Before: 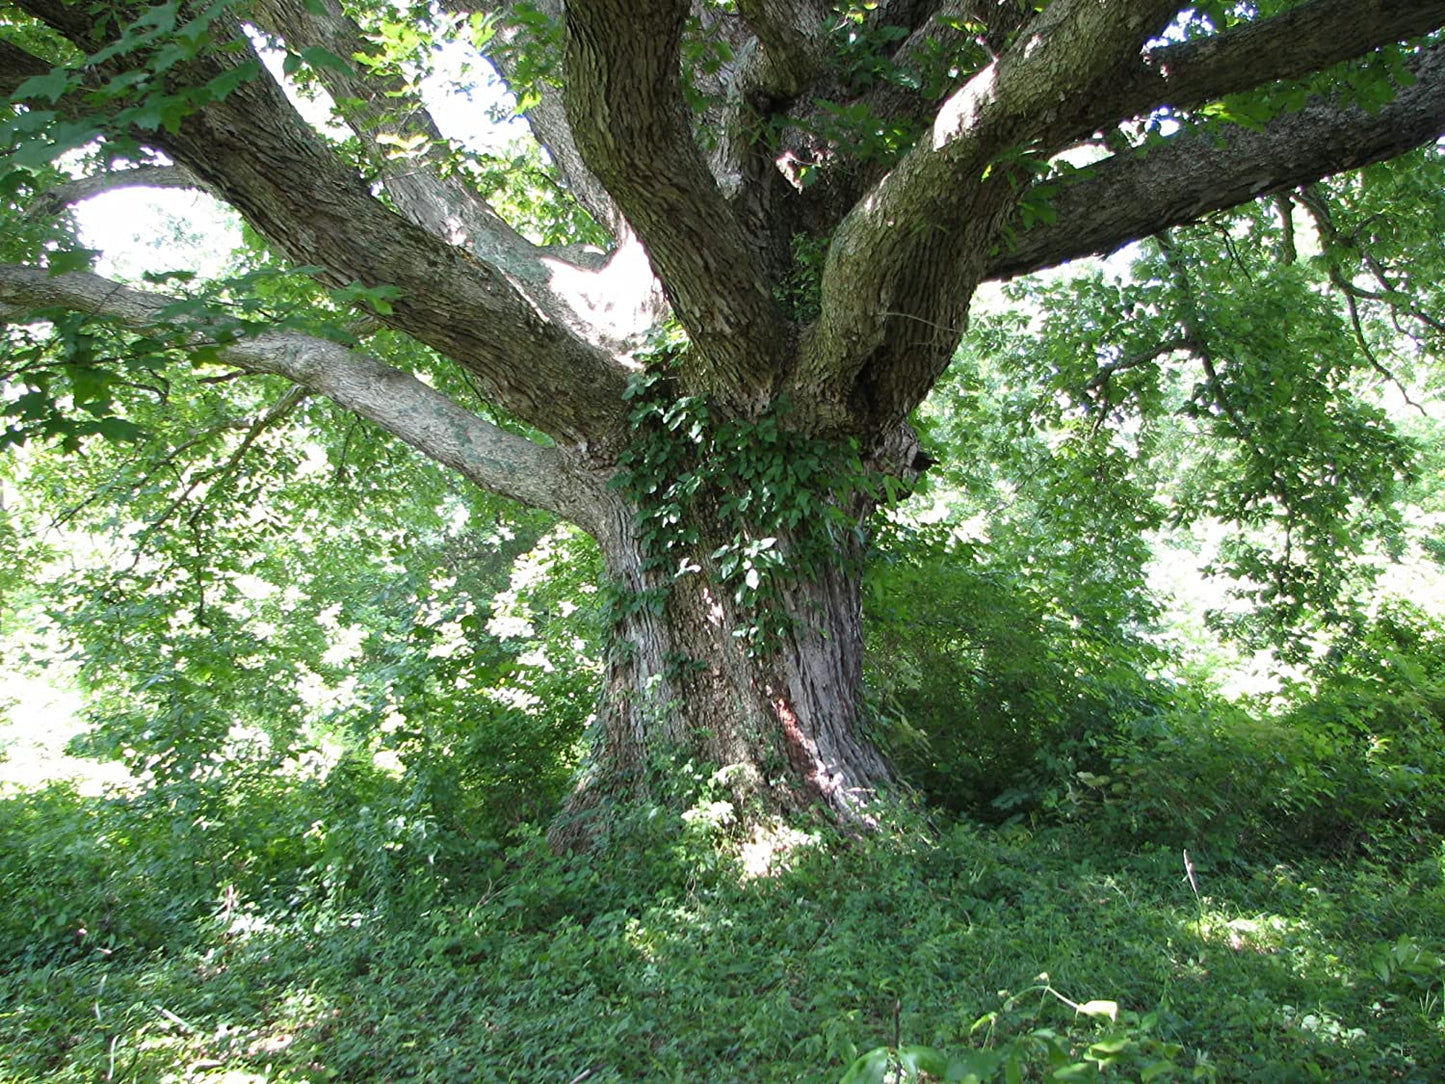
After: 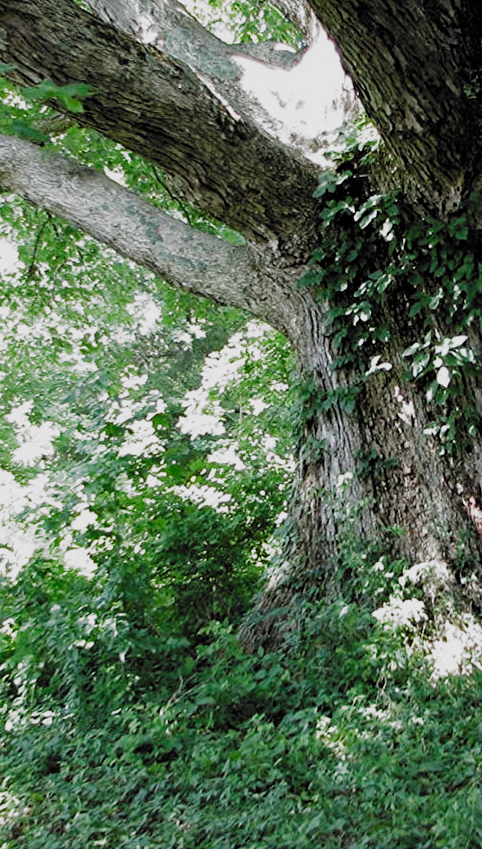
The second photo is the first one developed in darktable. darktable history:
crop and rotate: left 21.384%, top 18.642%, right 45.197%, bottom 2.966%
color zones: curves: ch1 [(0.113, 0.438) (0.75, 0.5)]; ch2 [(0.12, 0.526) (0.75, 0.5)]
filmic rgb: black relative exposure -5.06 EV, white relative exposure 3.19 EV, hardness 3.48, contrast 1.185, highlights saturation mix -30.78%, add noise in highlights 0.001, preserve chrominance no, color science v3 (2019), use custom middle-gray values true, contrast in highlights soft
